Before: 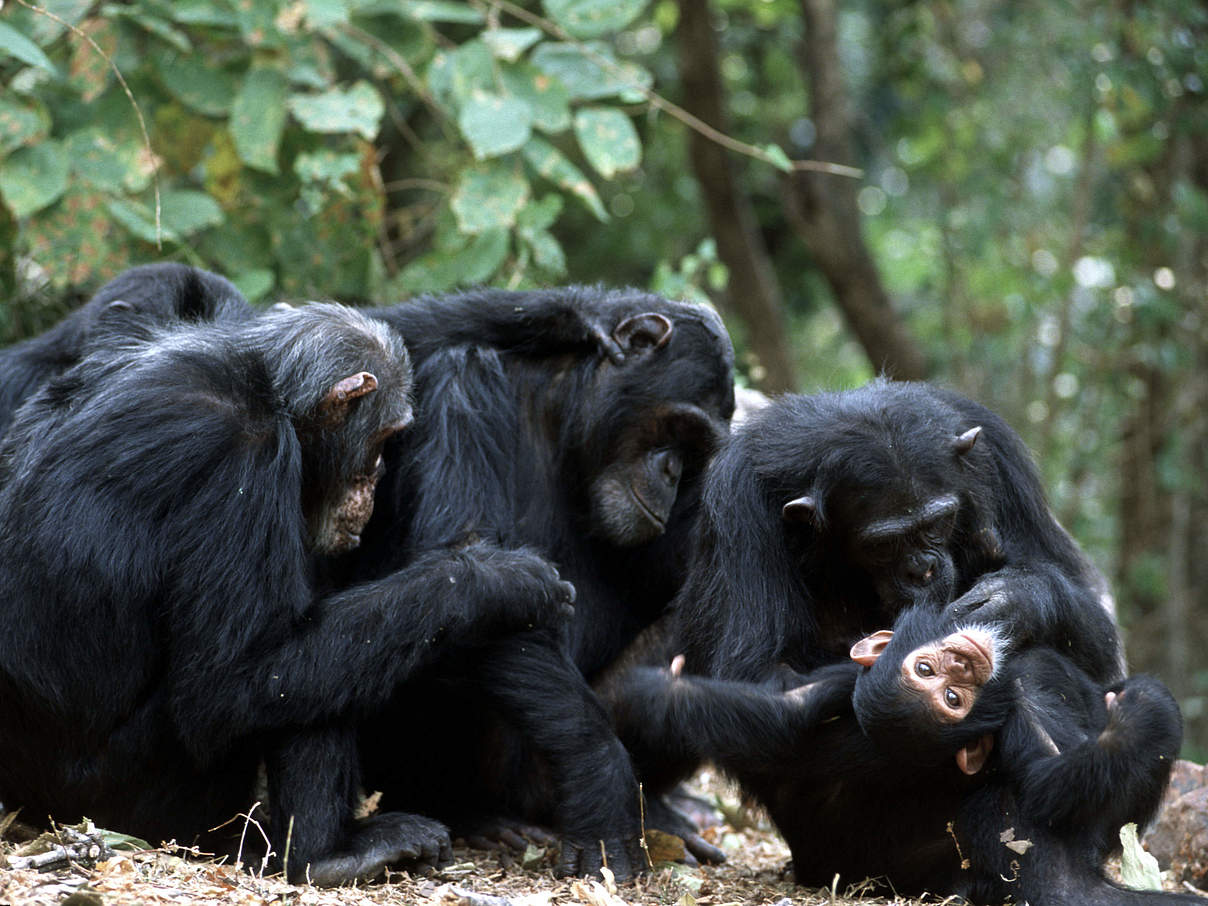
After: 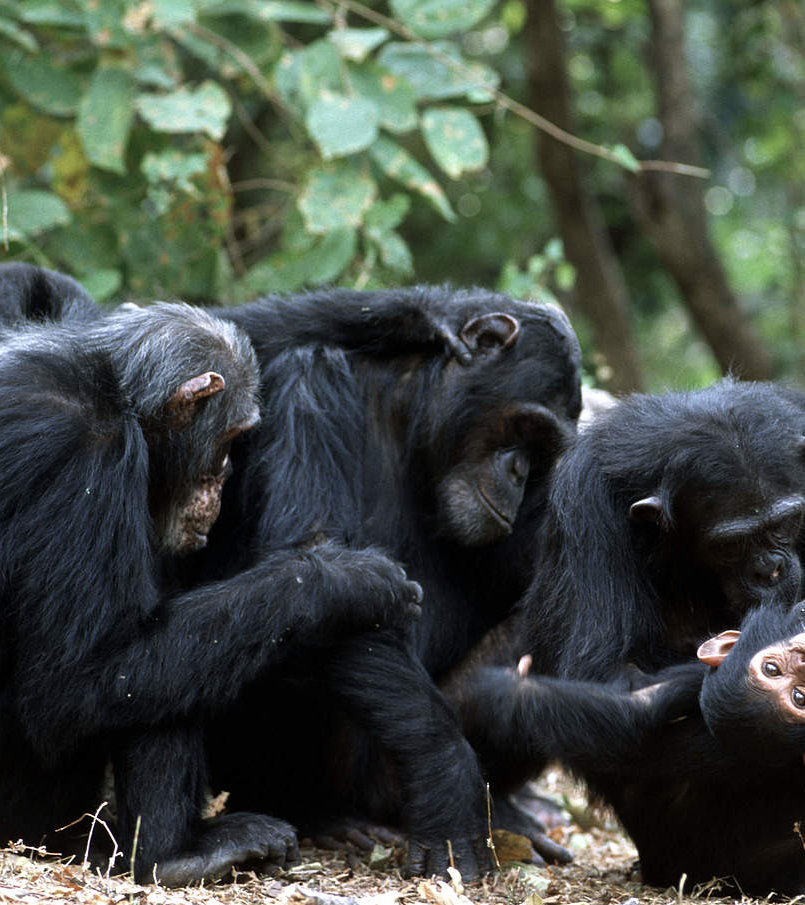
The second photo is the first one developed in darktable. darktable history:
exposure: exposure 0 EV, compensate highlight preservation false
crop and rotate: left 12.673%, right 20.66%
